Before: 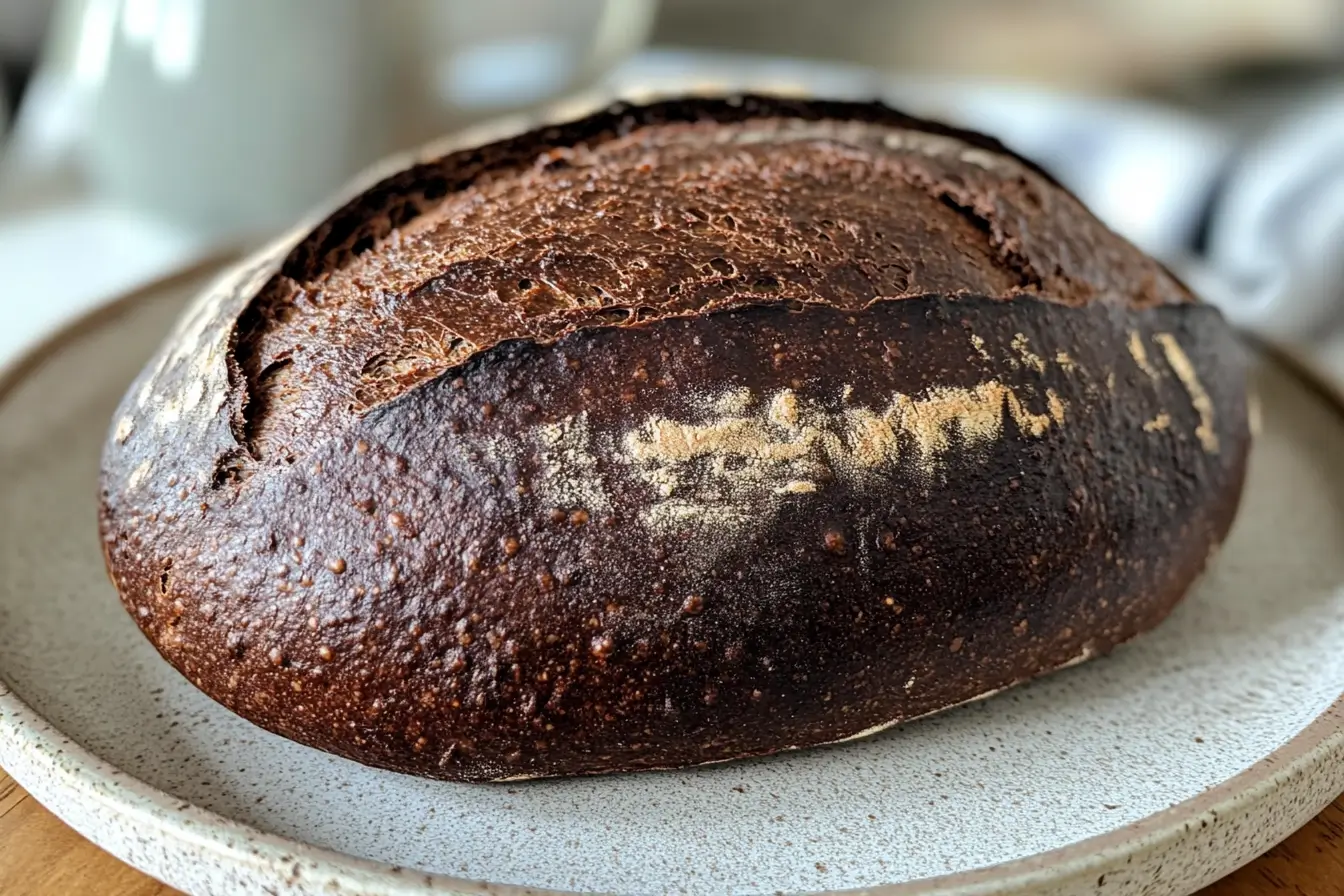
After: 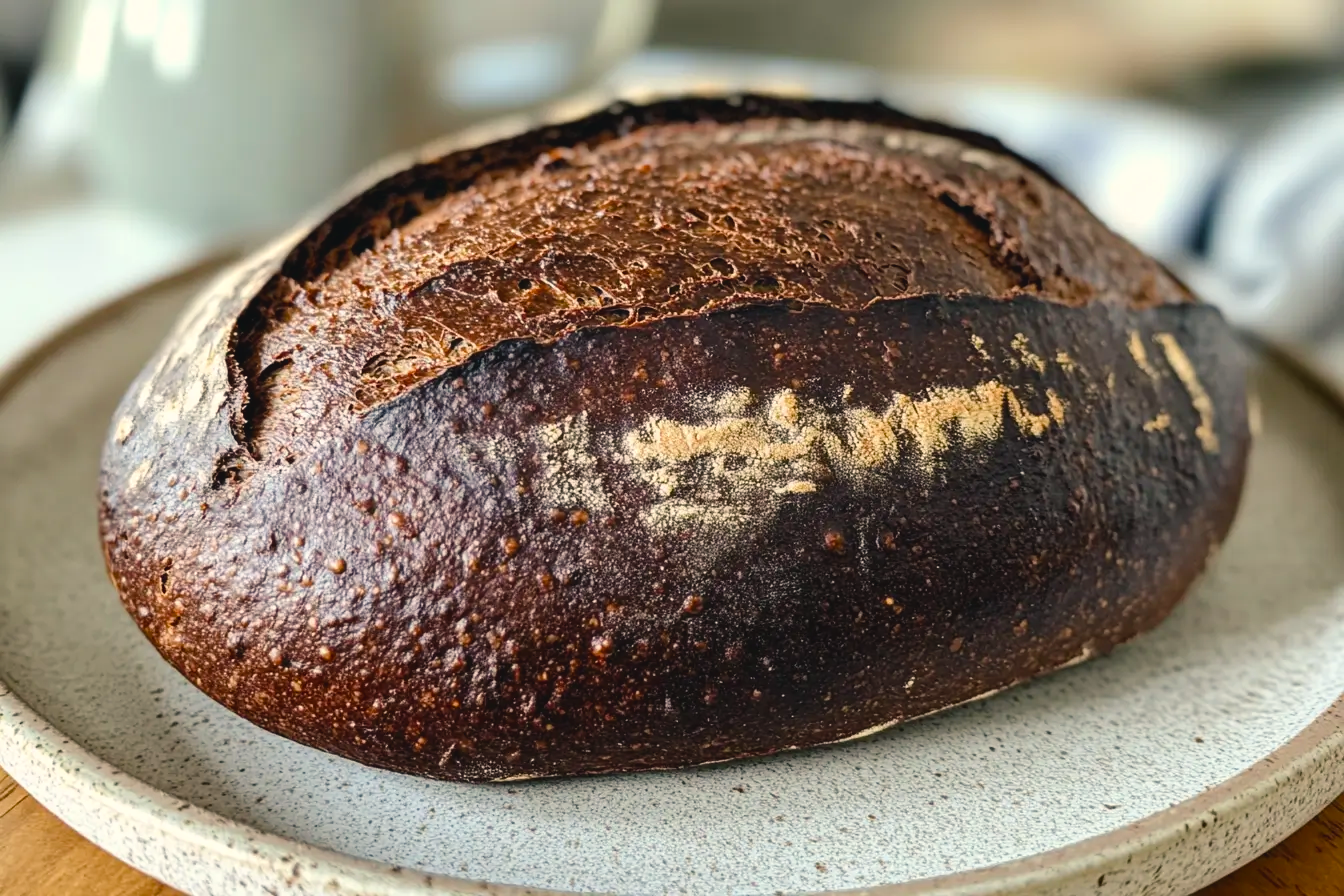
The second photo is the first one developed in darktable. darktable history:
contrast brightness saturation: contrast 0.1, brightness 0.02, saturation 0.02
color balance rgb: shadows lift › chroma 2%, shadows lift › hue 219.6°, power › hue 313.2°, highlights gain › chroma 3%, highlights gain › hue 75.6°, global offset › luminance 0.5%, perceptual saturation grading › global saturation 15.33%, perceptual saturation grading › highlights -19.33%, perceptual saturation grading › shadows 20%, global vibrance 20%
tone equalizer: on, module defaults
